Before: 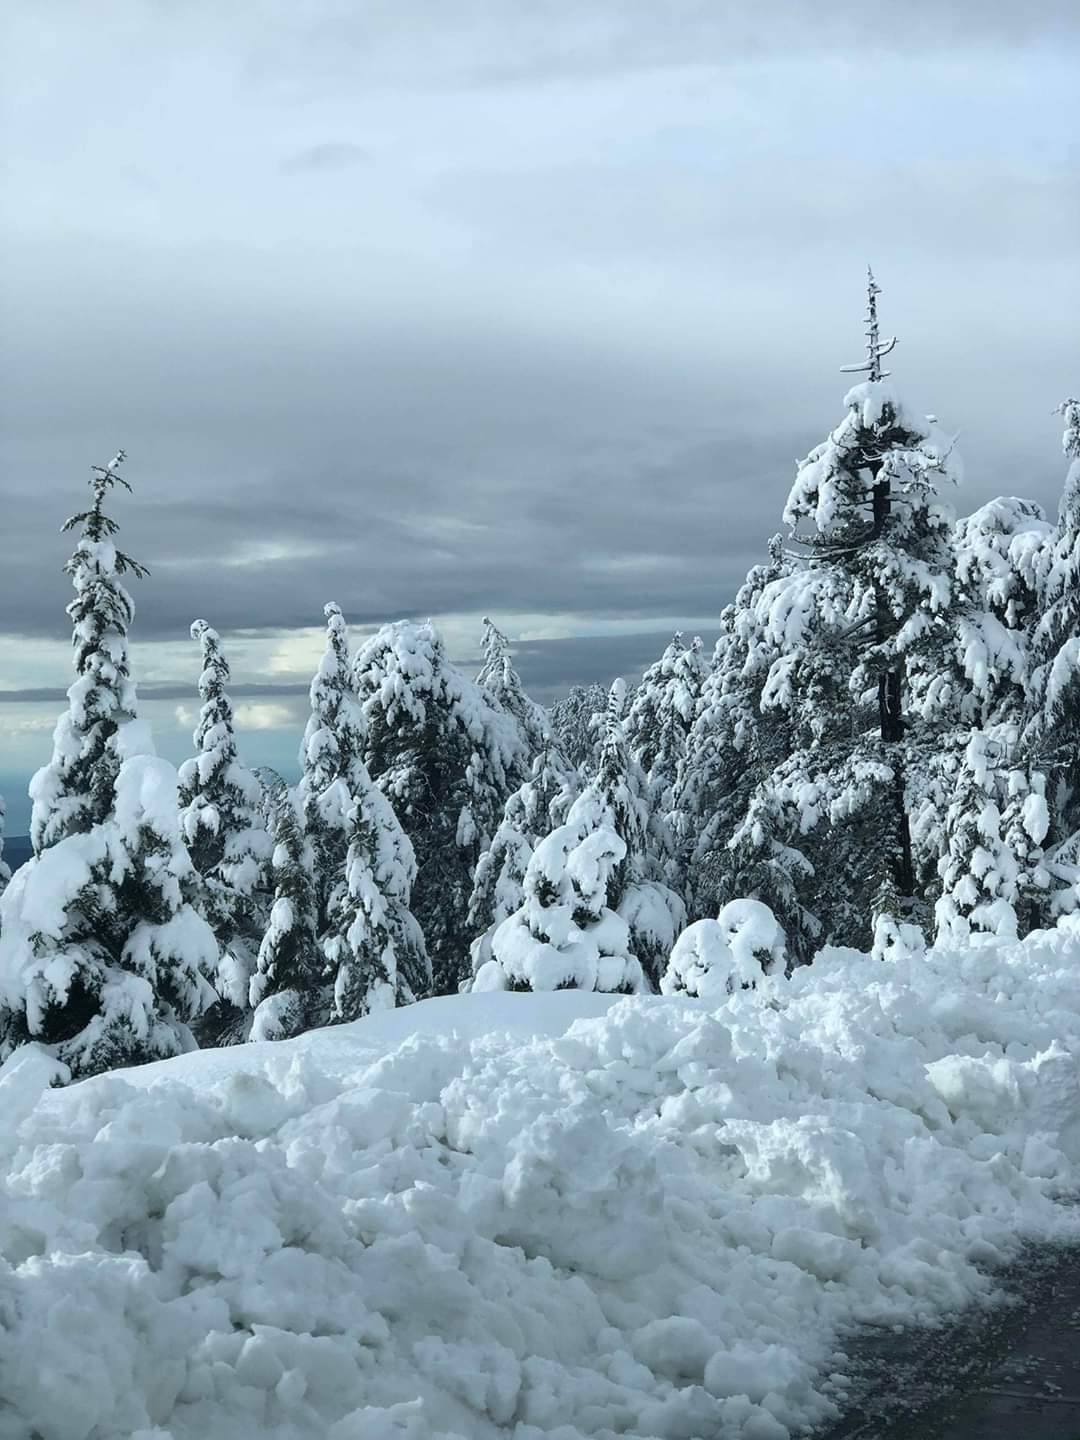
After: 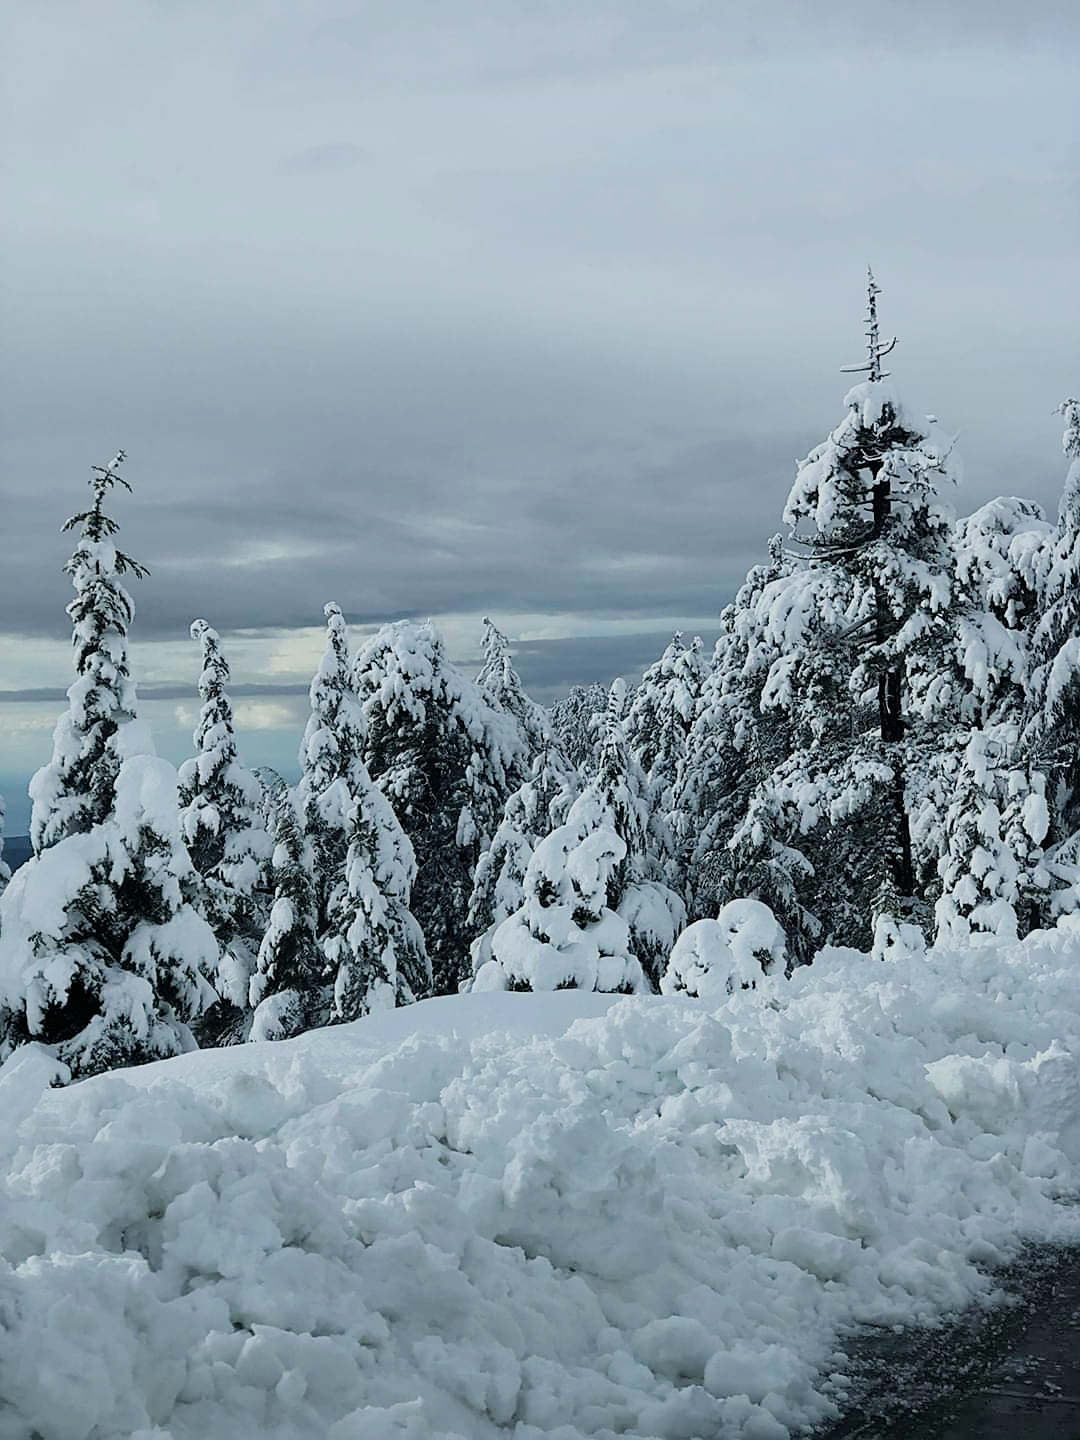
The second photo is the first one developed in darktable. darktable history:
sharpen: on, module defaults
filmic rgb: black relative exposure -7.65 EV, white relative exposure 4.56 EV, hardness 3.61, contrast 1.05
